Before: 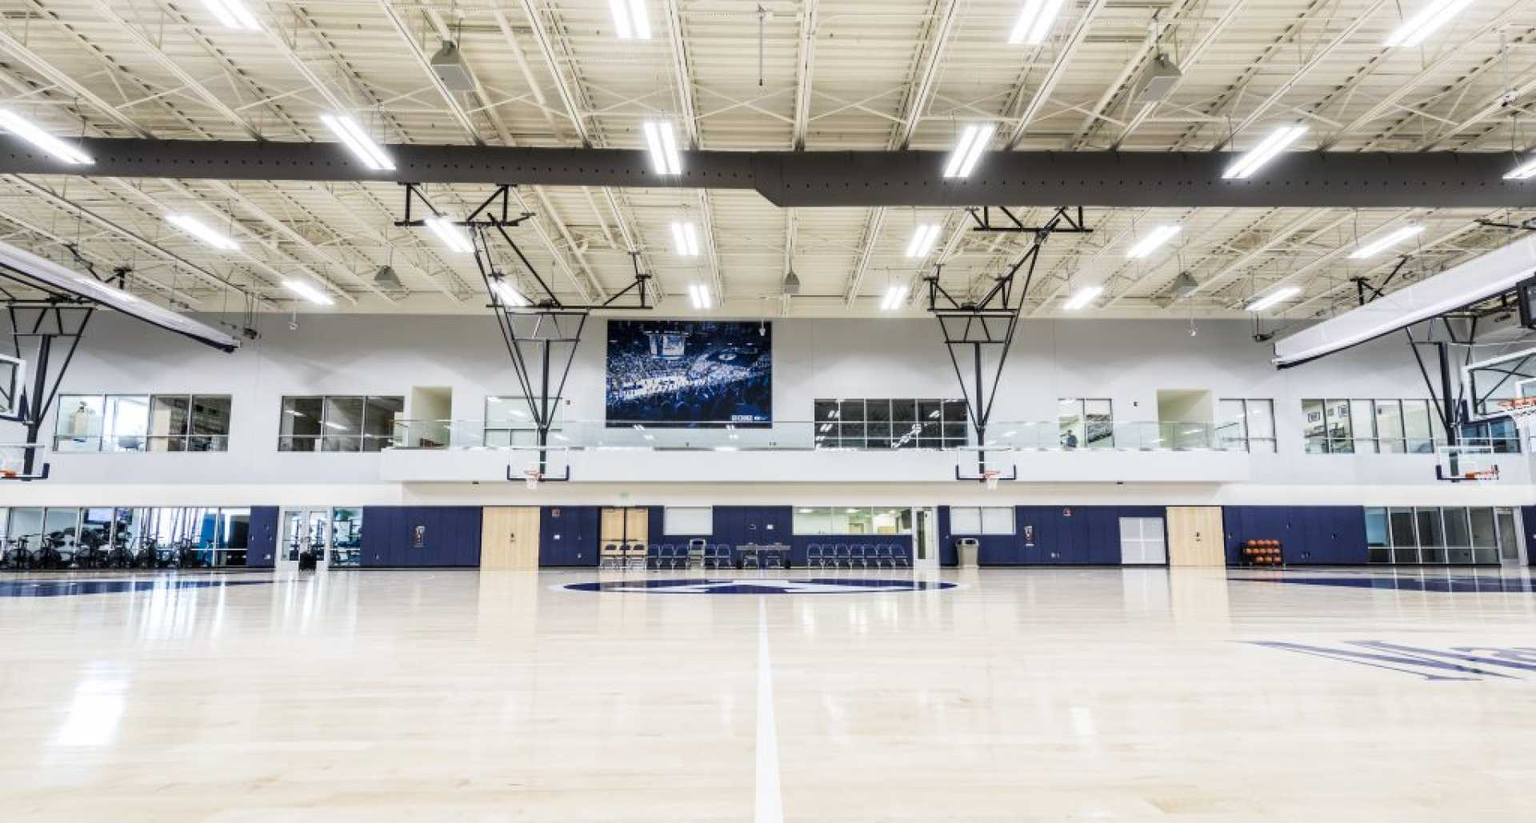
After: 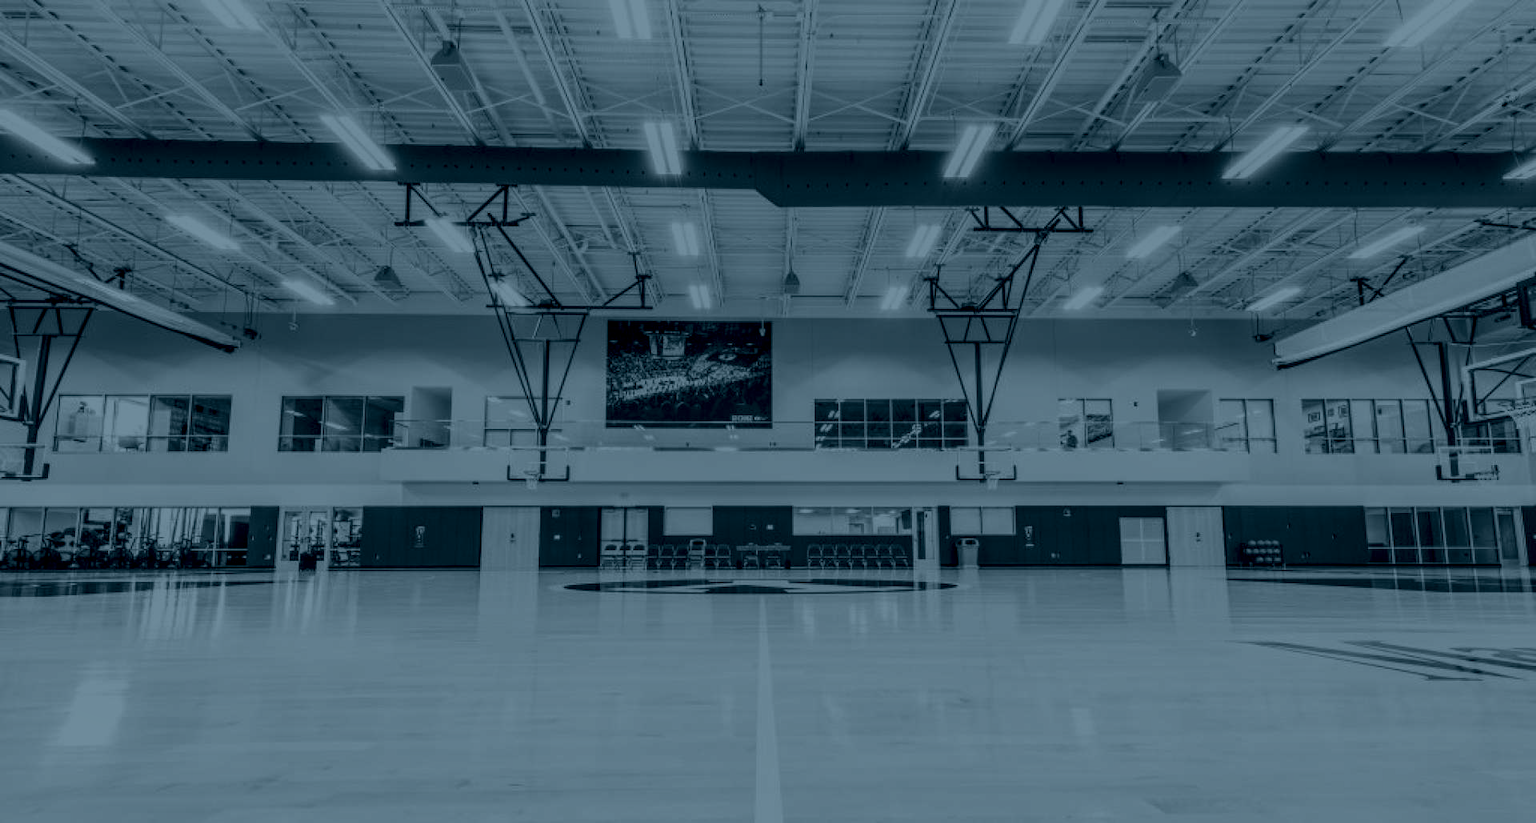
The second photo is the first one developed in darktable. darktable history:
color correction: highlights a* 5.81, highlights b* 4.84
colorize: hue 194.4°, saturation 29%, source mix 61.75%, lightness 3.98%, version 1
white balance: red 0.986, blue 1.01
local contrast: detail 130%
